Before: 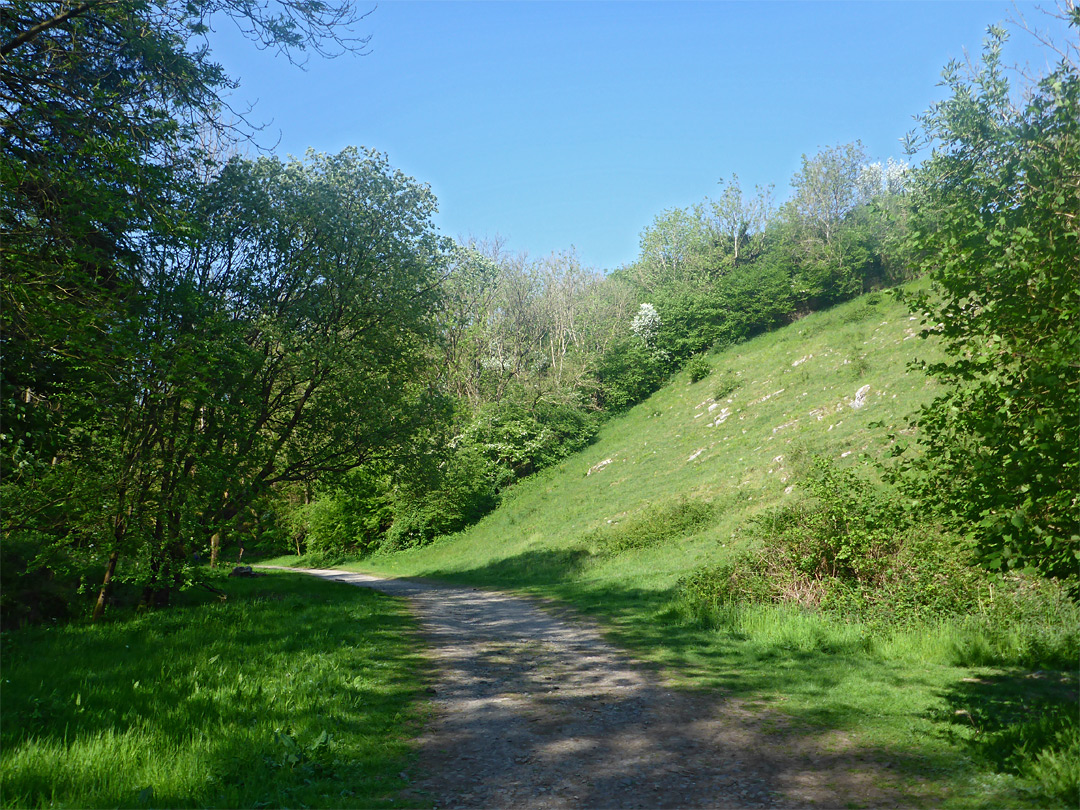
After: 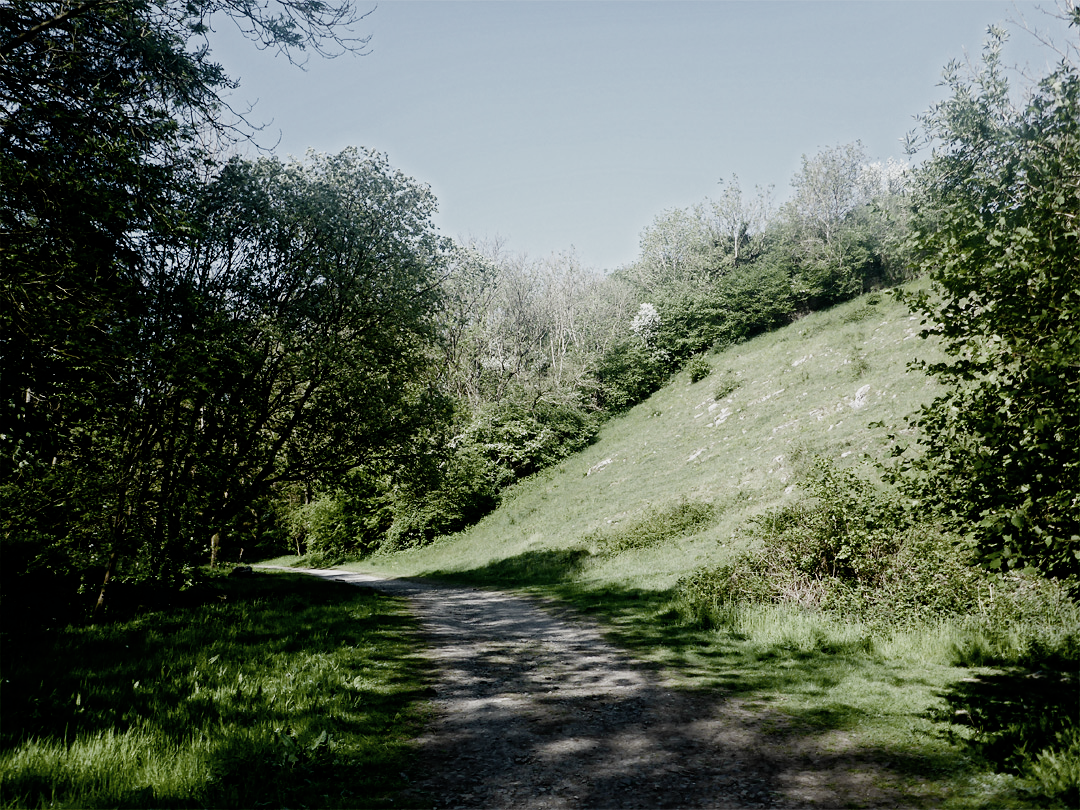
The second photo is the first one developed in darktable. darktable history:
color balance rgb: shadows lift › chroma 0.926%, shadows lift › hue 115.47°, power › chroma 0.266%, power › hue 60.01°, perceptual saturation grading › global saturation 20%, perceptual saturation grading › highlights -25.44%, perceptual saturation grading › shadows 24.87%
filmic rgb: black relative exposure -5.03 EV, white relative exposure 3.51 EV, hardness 3.19, contrast 1.411, highlights saturation mix -31.31%, preserve chrominance no, color science v4 (2020), contrast in shadows soft
color correction: highlights b* -0.031, saturation 0.835
